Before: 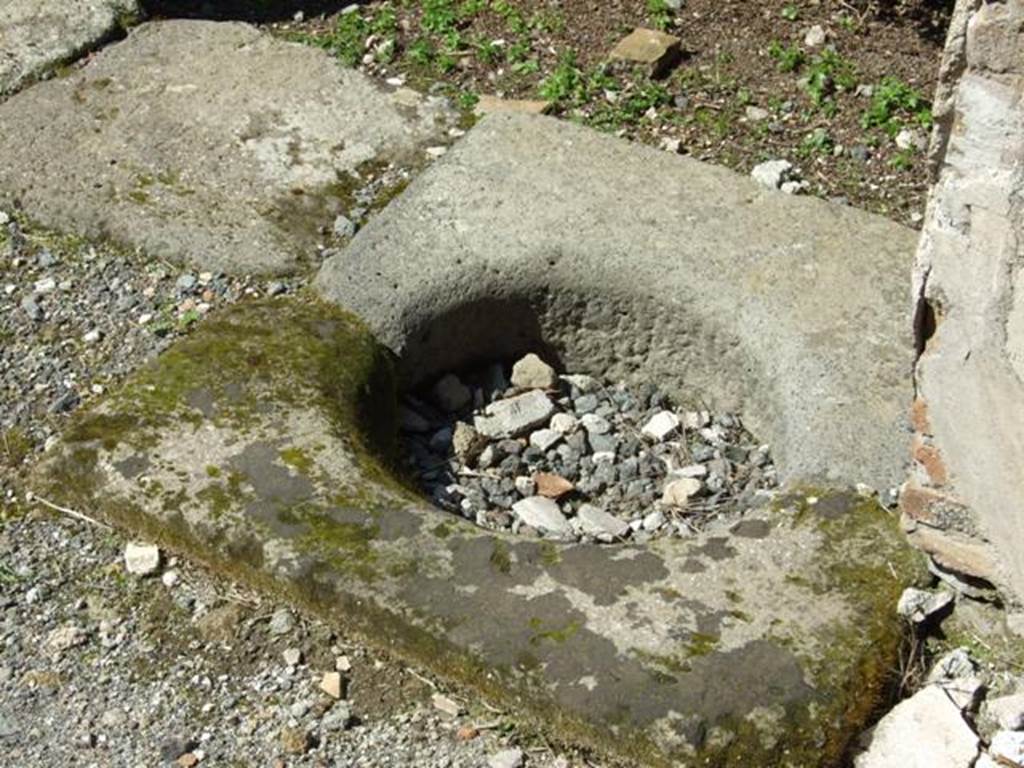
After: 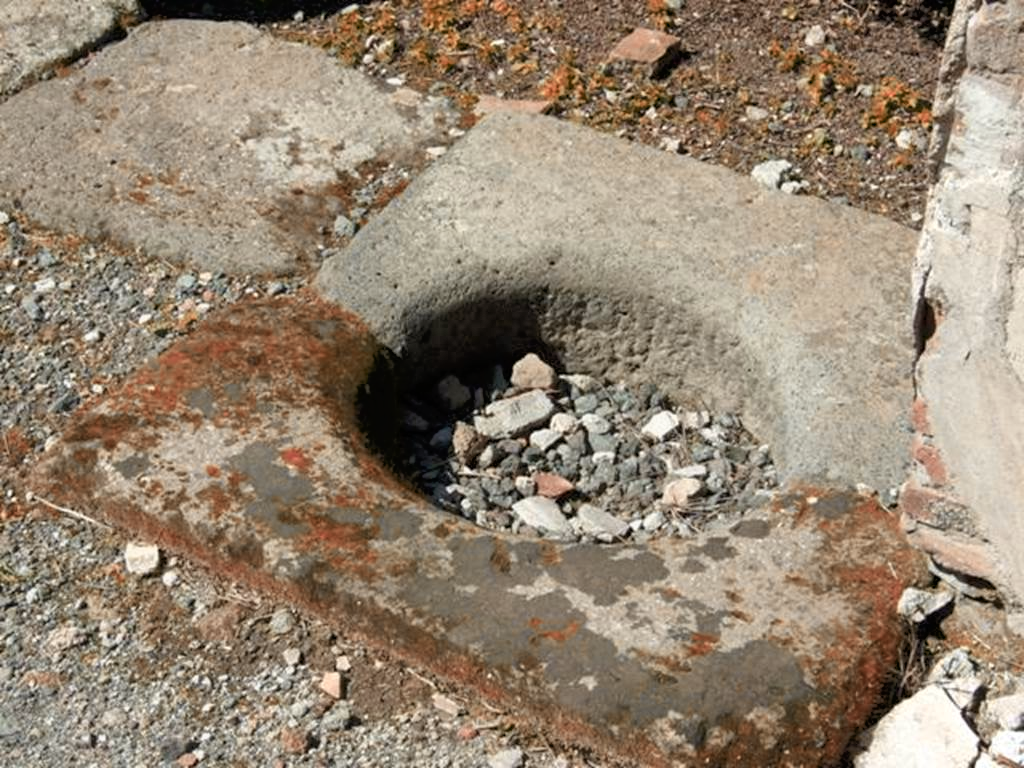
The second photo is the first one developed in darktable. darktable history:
color zones: curves: ch2 [(0, 0.488) (0.143, 0.417) (0.286, 0.212) (0.429, 0.179) (0.571, 0.154) (0.714, 0.415) (0.857, 0.495) (1, 0.488)]
tone equalizer: -8 EV -1.86 EV, -7 EV -1.15 EV, -6 EV -1.61 EV
